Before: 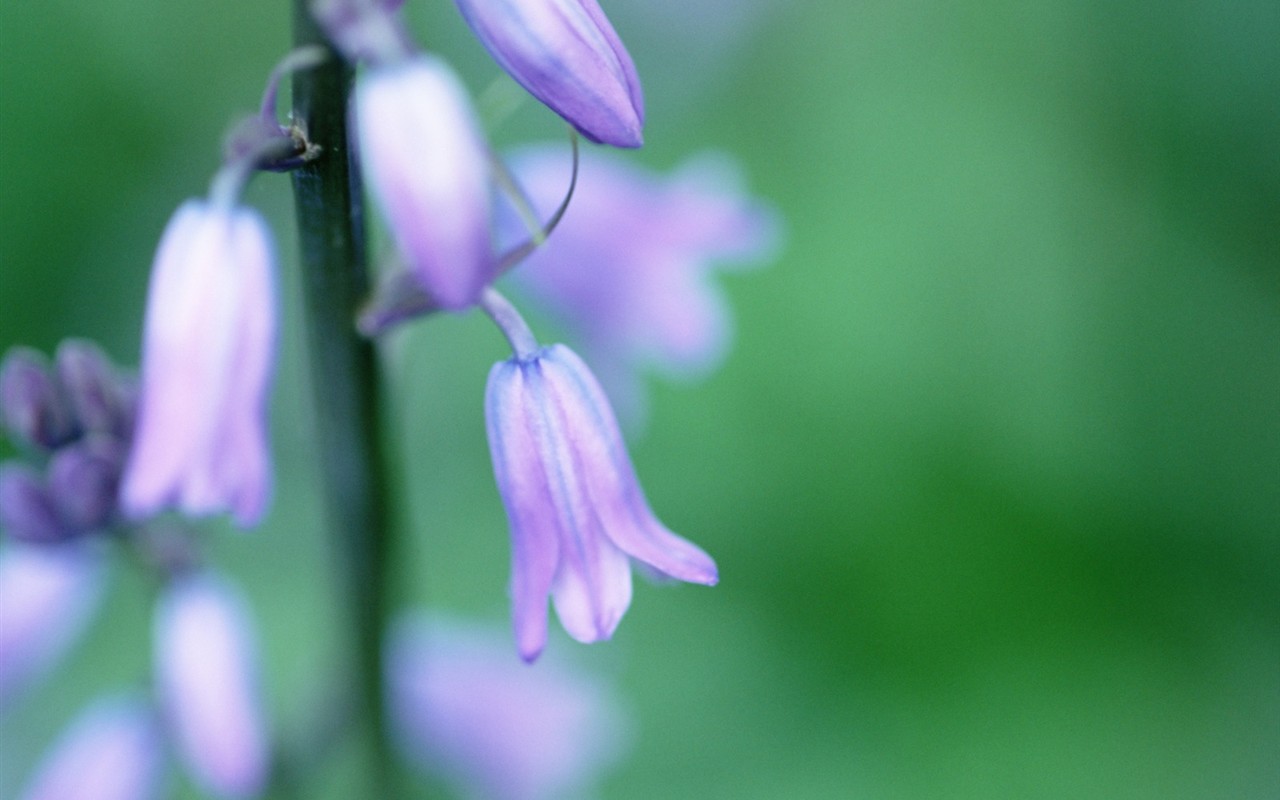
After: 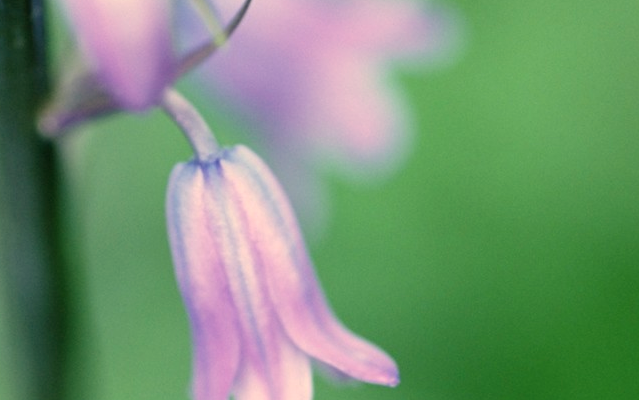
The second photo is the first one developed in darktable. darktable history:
crop: left 25%, top 25%, right 25%, bottom 25%
white balance: red 1.123, blue 0.83
